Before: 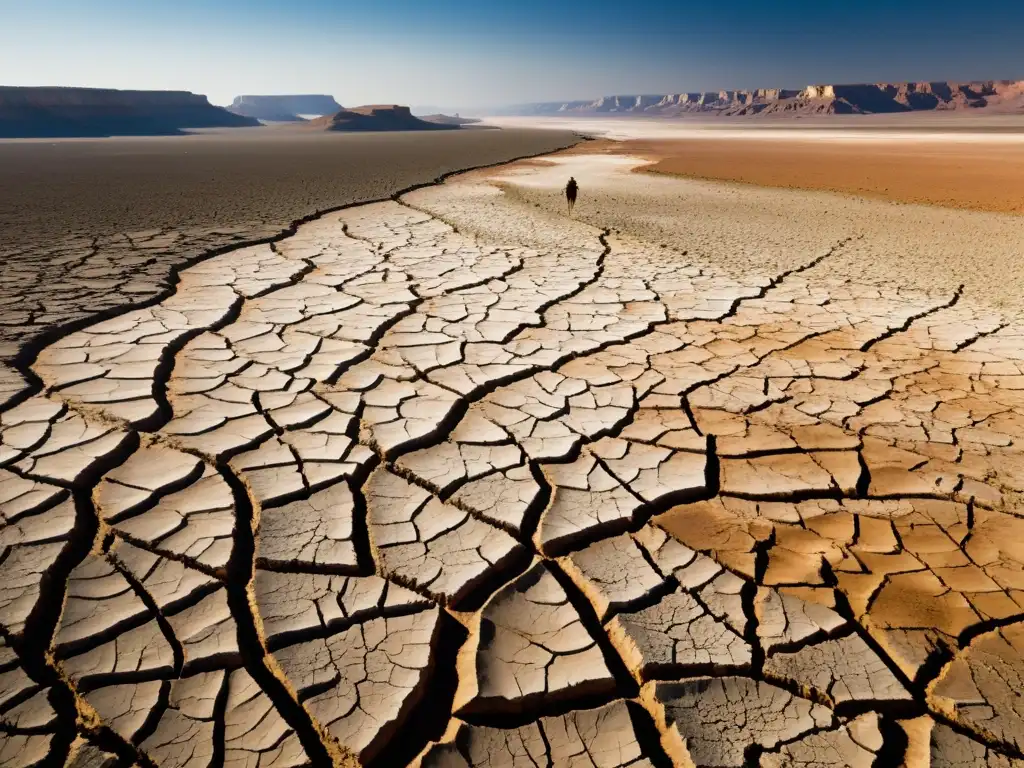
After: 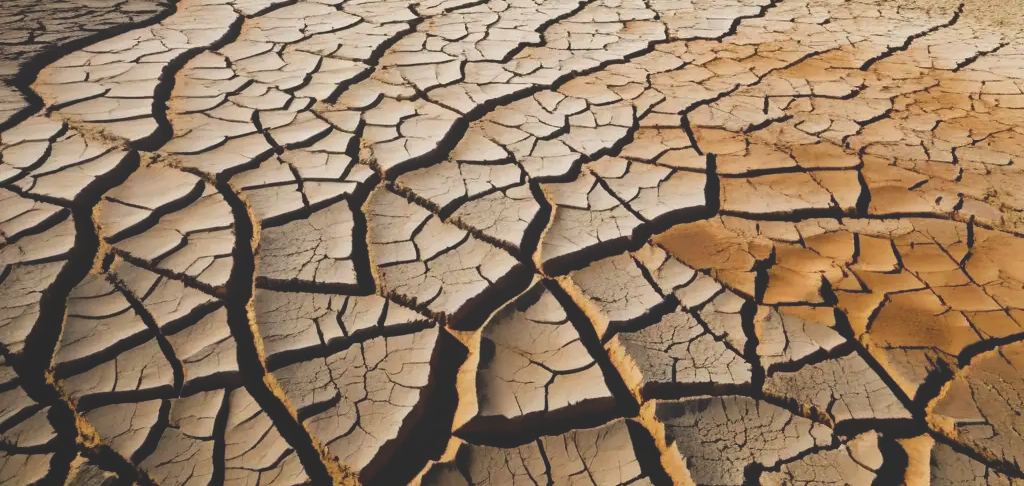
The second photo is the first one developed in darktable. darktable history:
crop and rotate: top 36.6%
shadows and highlights: shadows 6.43, soften with gaussian
local contrast: highlights 67%, shadows 67%, detail 81%, midtone range 0.329
exposure: black level correction -0.015, compensate exposure bias true, compensate highlight preservation false
